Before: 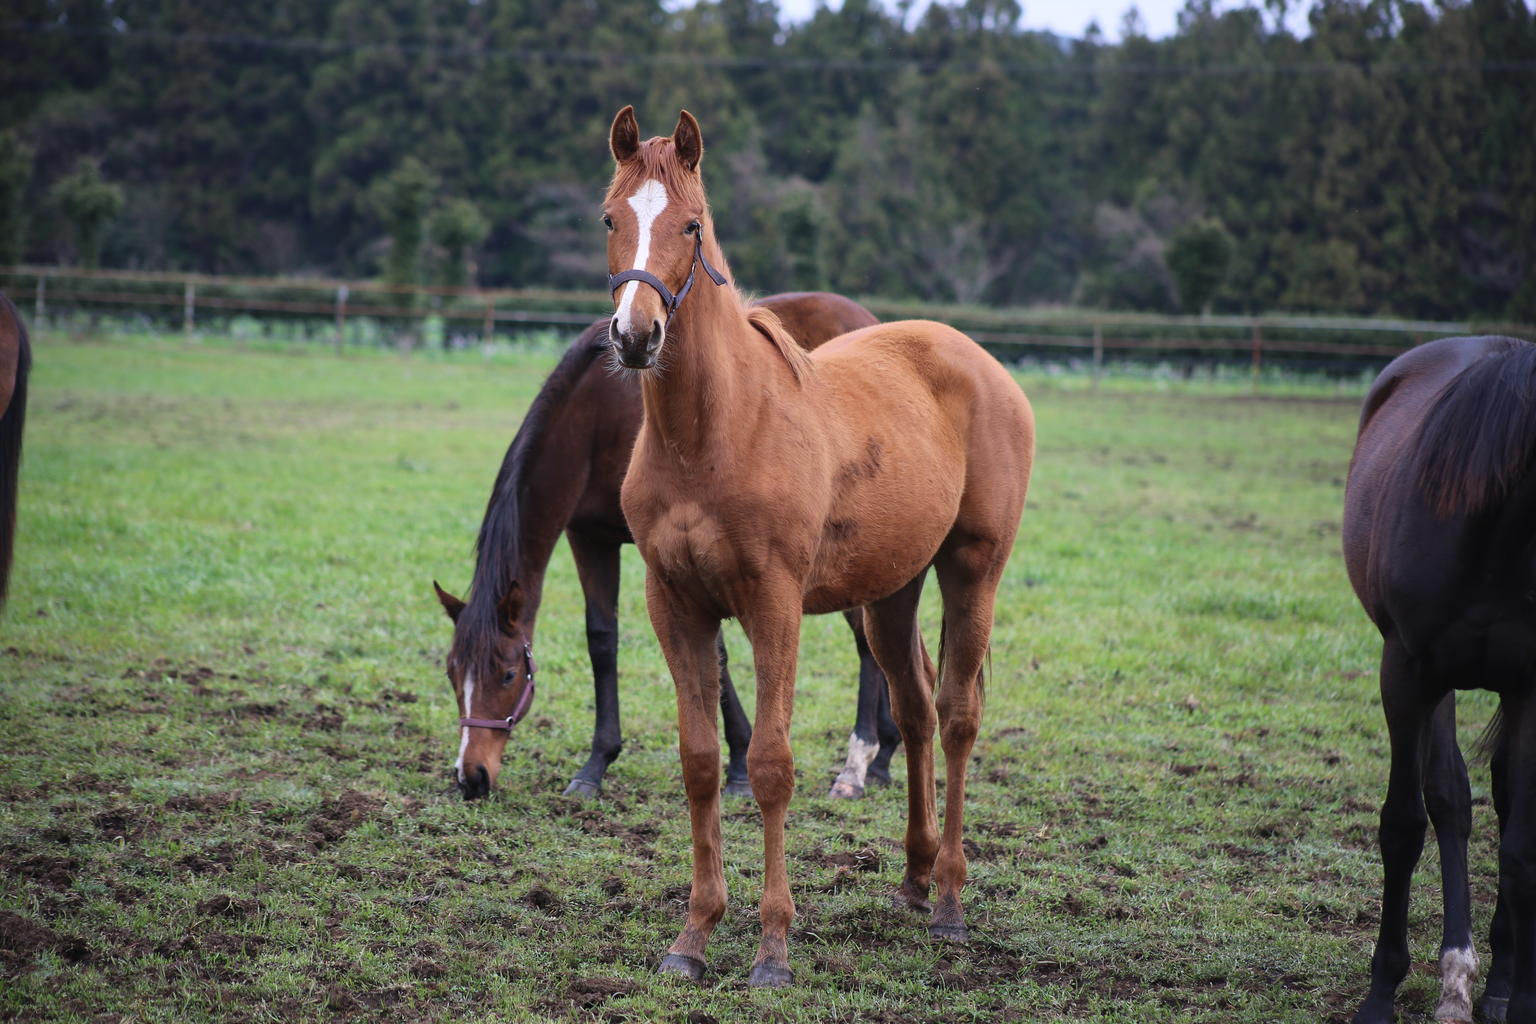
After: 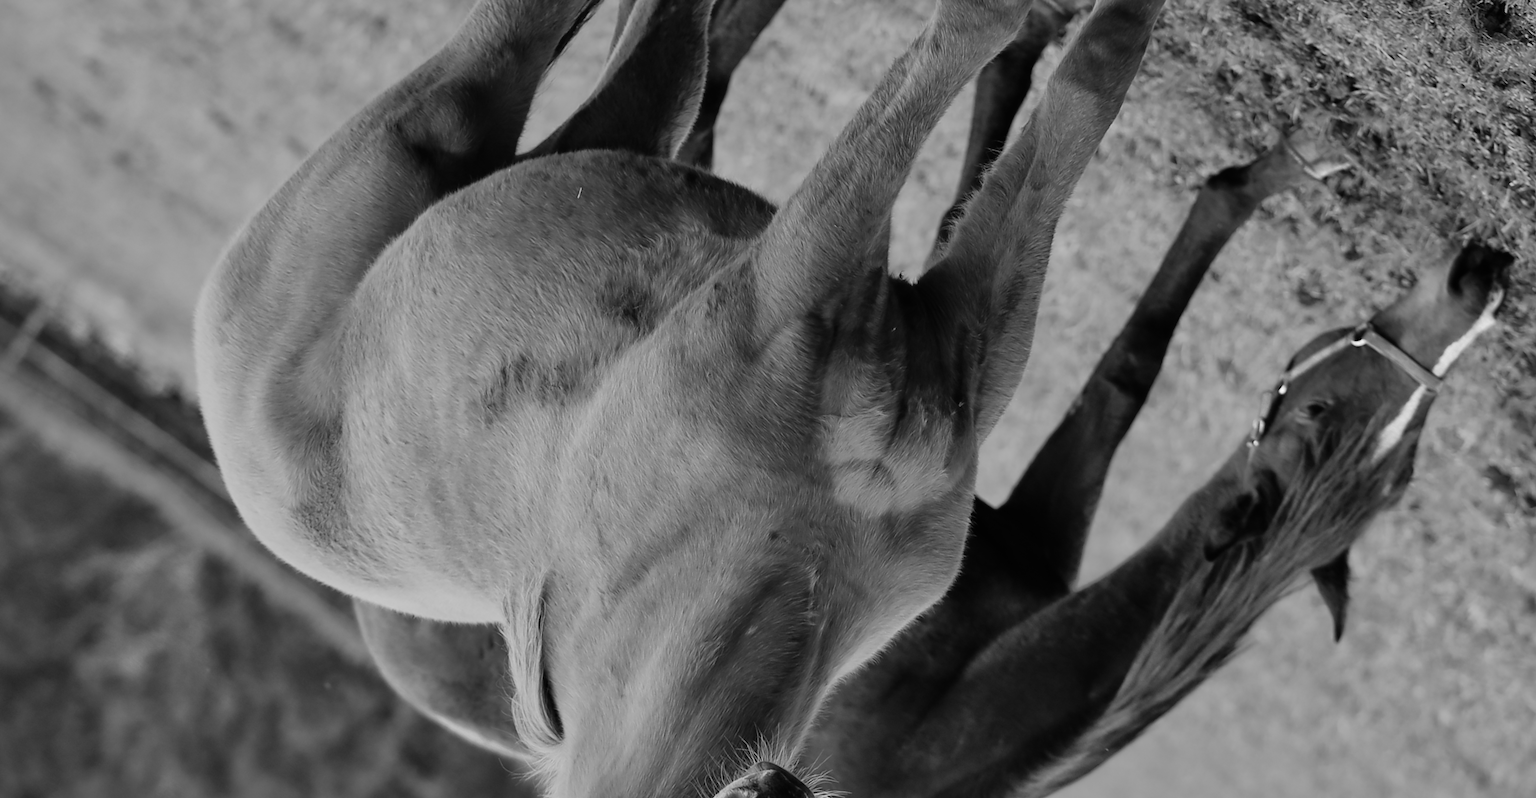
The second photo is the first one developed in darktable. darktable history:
shadows and highlights: on, module defaults
crop and rotate: angle 147.42°, left 9.107%, top 15.566%, right 4.567%, bottom 17.159%
exposure: exposure -0.184 EV, compensate exposure bias true, compensate highlight preservation false
color balance rgb: shadows lift › luminance -19.739%, highlights gain › luminance 14.491%, perceptual saturation grading › global saturation 20%, perceptual saturation grading › highlights -25.041%, perceptual saturation grading › shadows 24.97%, perceptual brilliance grading › highlights 11.32%, global vibrance 20%
color zones: curves: ch0 [(0, 0.613) (0.01, 0.613) (0.245, 0.448) (0.498, 0.529) (0.642, 0.665) (0.879, 0.777) (0.99, 0.613)]; ch1 [(0, 0) (0.143, 0) (0.286, 0) (0.429, 0) (0.571, 0) (0.714, 0) (0.857, 0)]
filmic rgb: black relative exposure -7.65 EV, white relative exposure 4.56 EV, hardness 3.61
